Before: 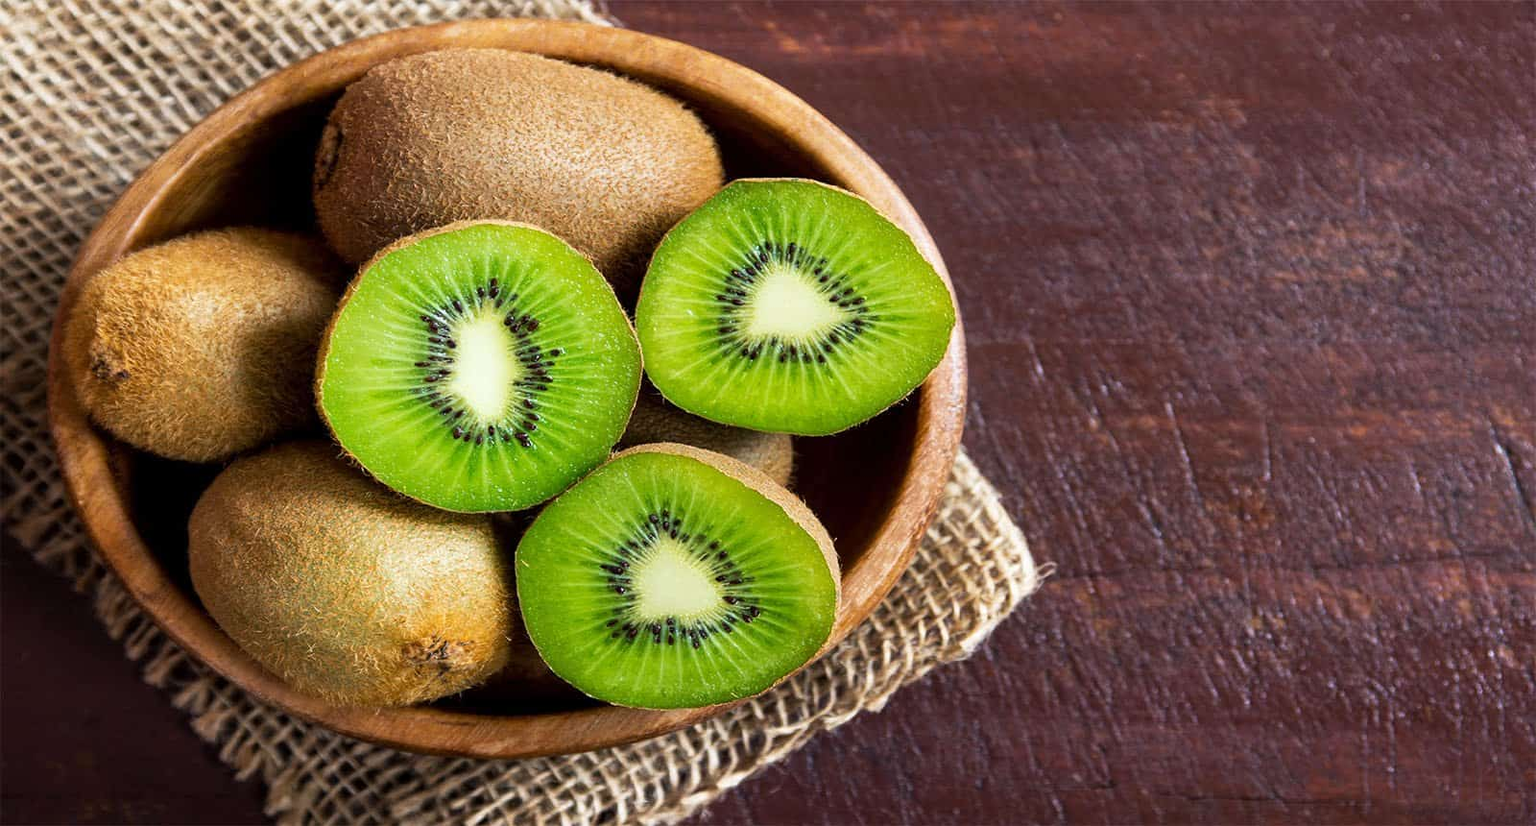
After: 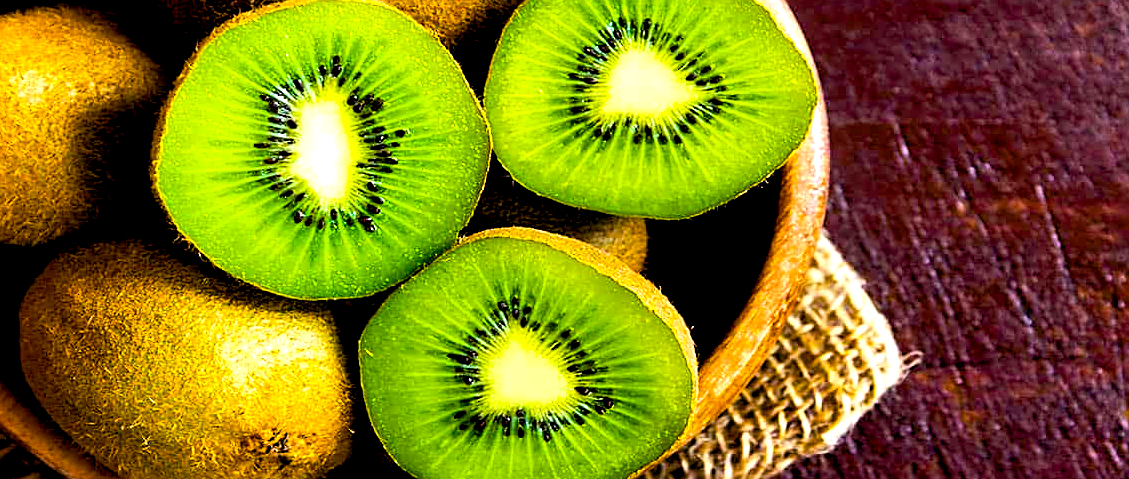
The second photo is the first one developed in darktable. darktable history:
tone equalizer: -8 EV -0.713 EV, -7 EV -0.691 EV, -6 EV -0.636 EV, -5 EV -0.394 EV, -3 EV 0.393 EV, -2 EV 0.6 EV, -1 EV 0.678 EV, +0 EV 0.774 EV, edges refinement/feathering 500, mask exposure compensation -1.57 EV, preserve details no
sharpen: on, module defaults
crop: left 11.146%, top 27.222%, right 18.269%, bottom 17.067%
color balance rgb: global offset › luminance -1.43%, linear chroma grading › global chroma 40.765%, perceptual saturation grading › global saturation 30.73%, global vibrance 20%
